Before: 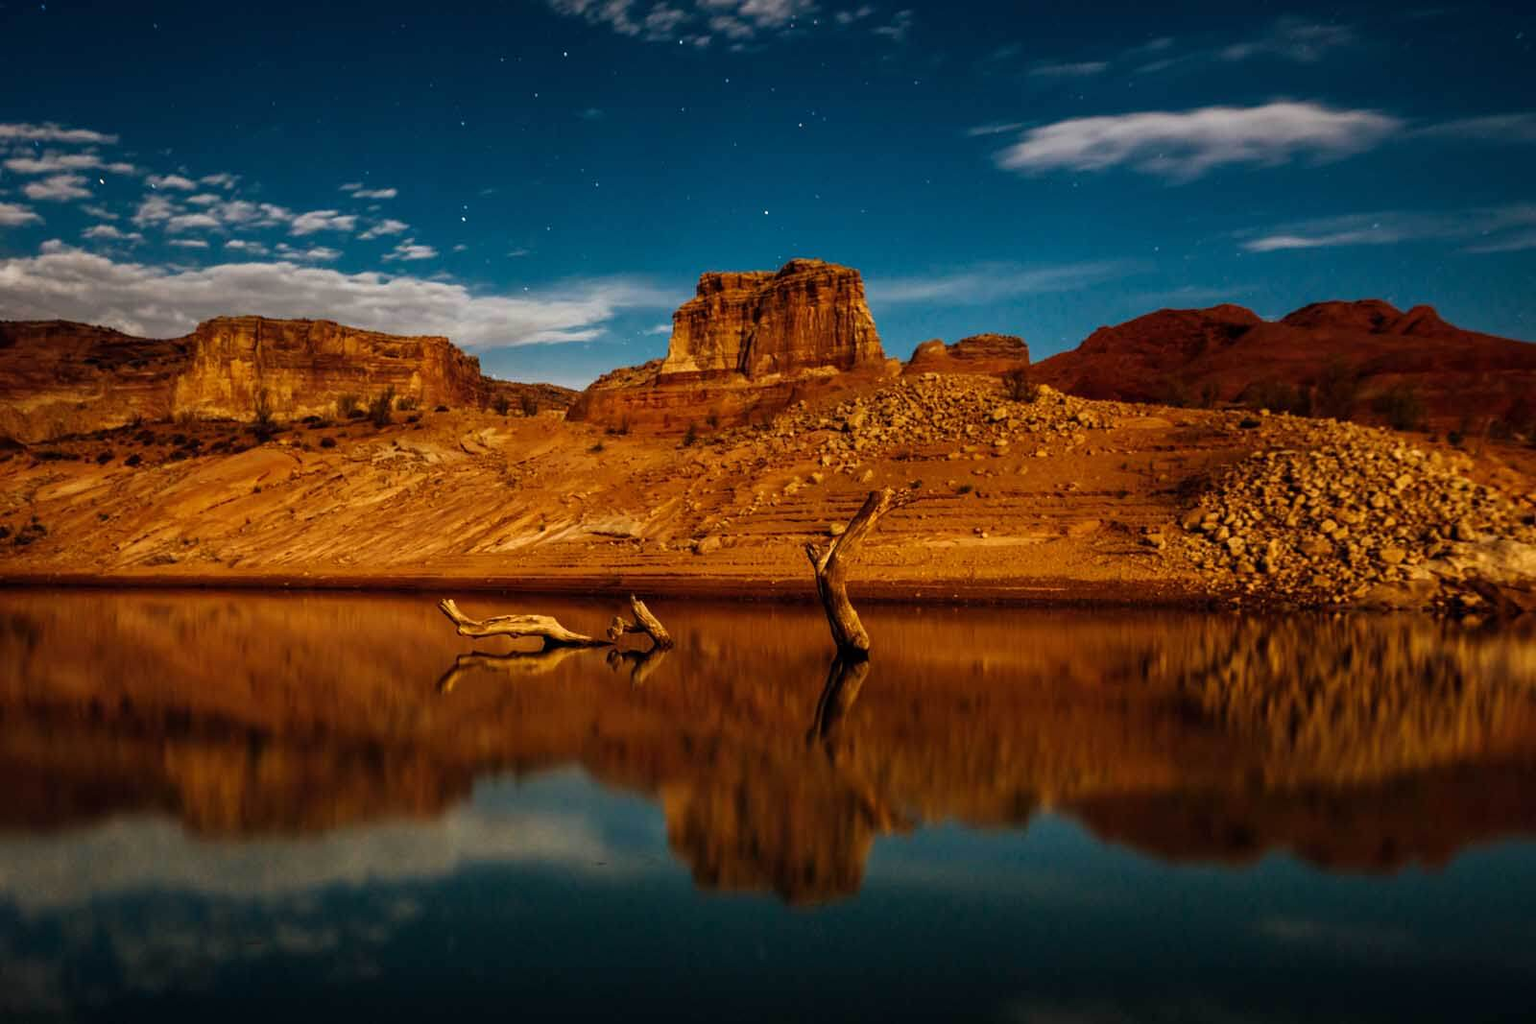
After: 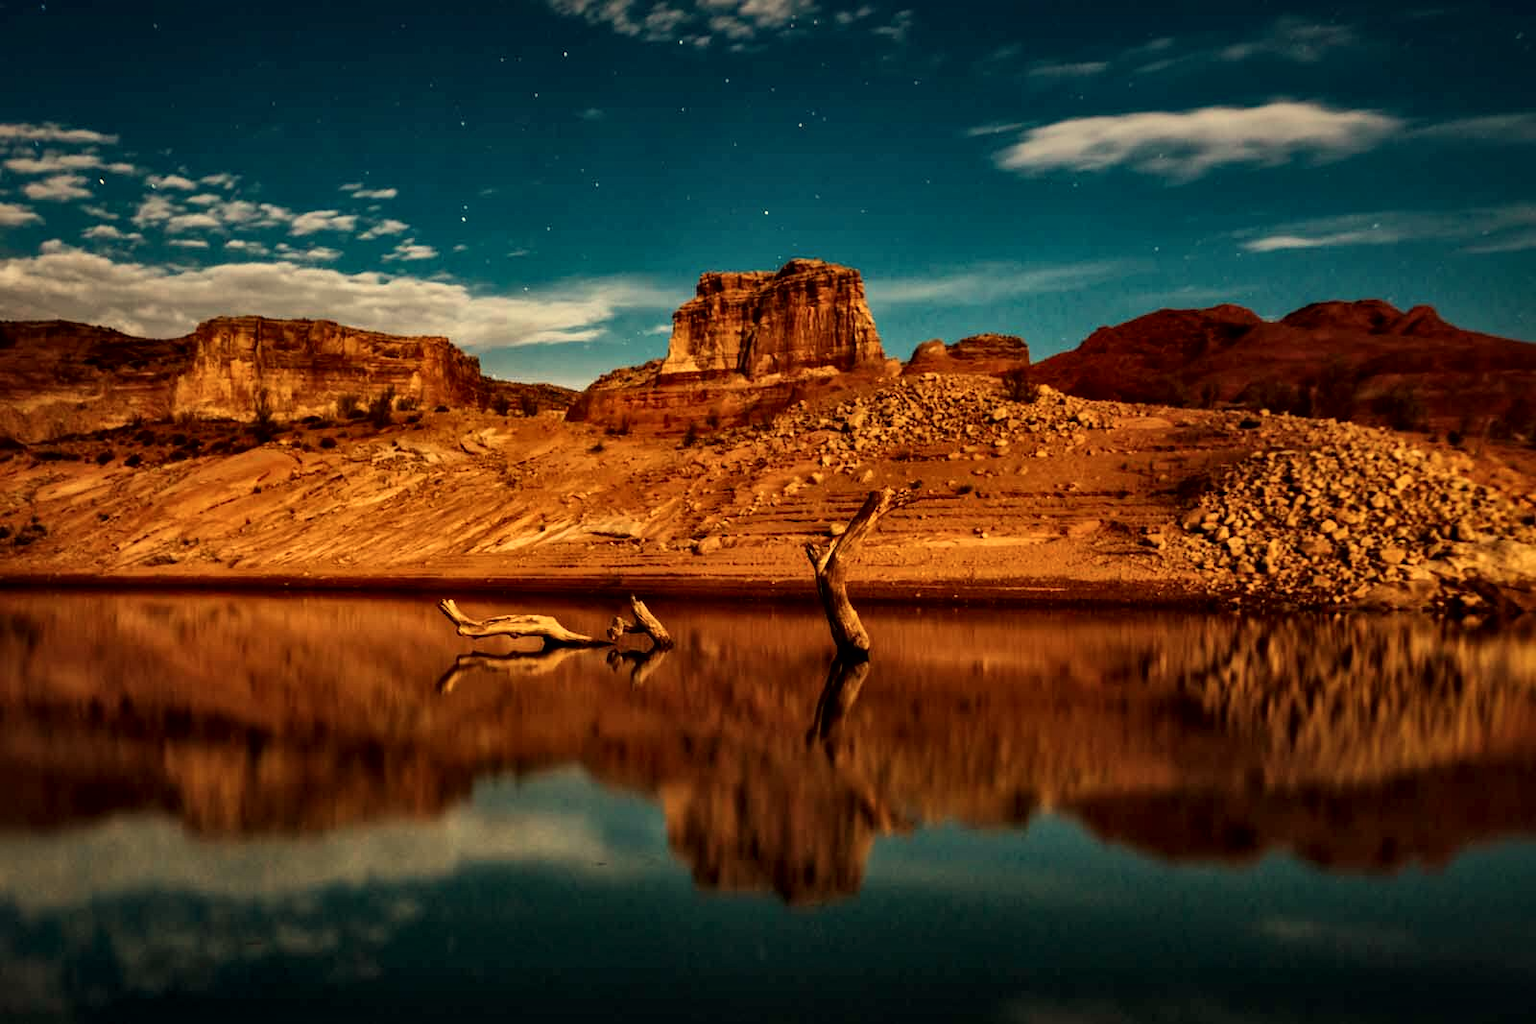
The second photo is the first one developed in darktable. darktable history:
white balance: red 1.08, blue 0.791
local contrast: mode bilateral grid, contrast 25, coarseness 60, detail 151%, midtone range 0.2
